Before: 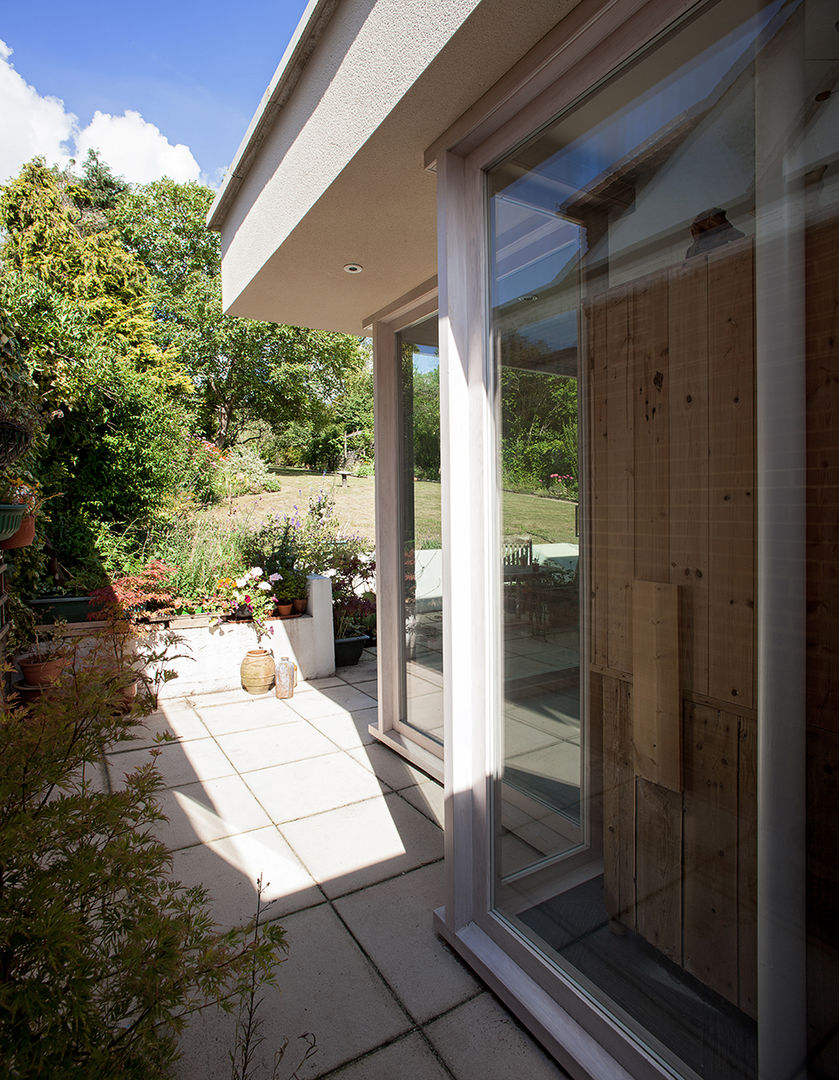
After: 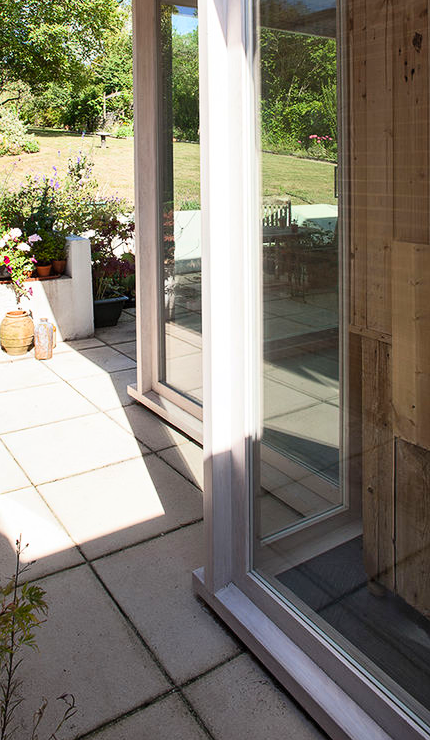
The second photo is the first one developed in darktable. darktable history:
crop and rotate: left 28.843%, top 31.466%, right 19.813%
contrast brightness saturation: contrast 0.197, brightness 0.165, saturation 0.225
shadows and highlights: low approximation 0.01, soften with gaussian
exposure: compensate highlight preservation false
